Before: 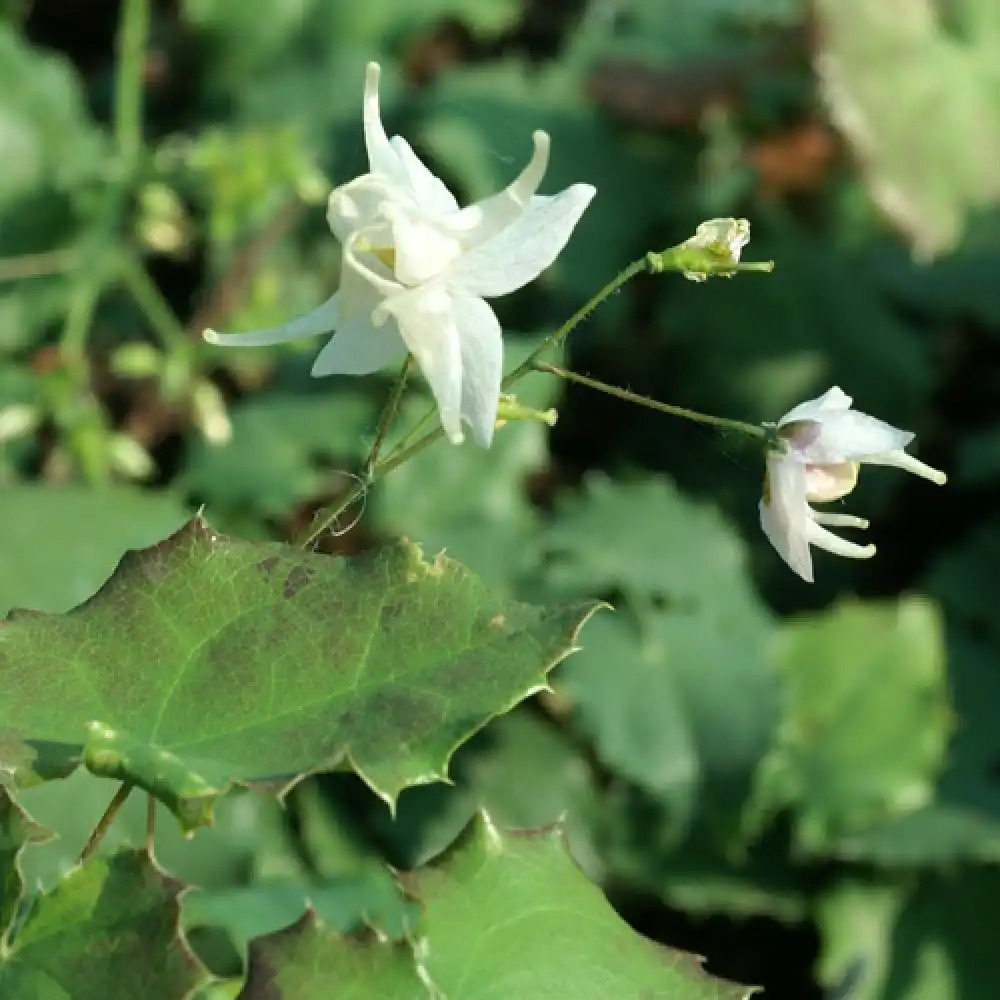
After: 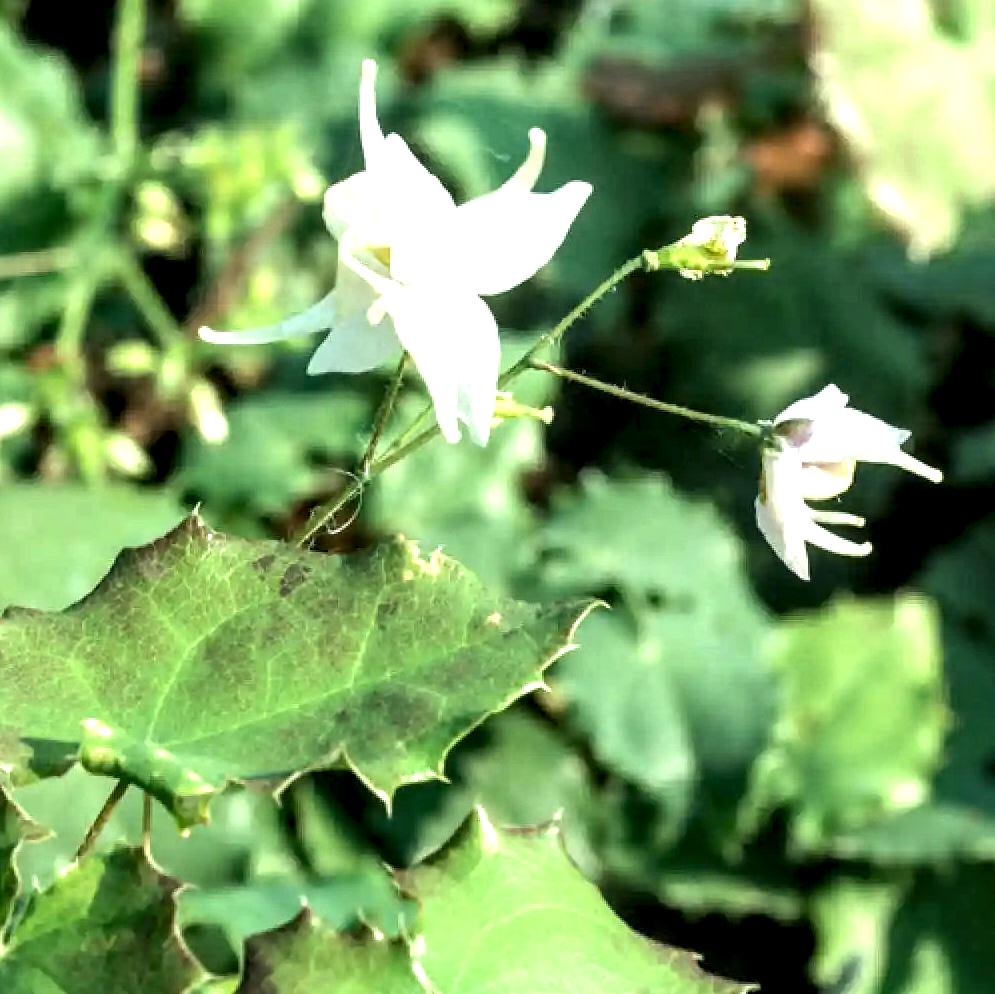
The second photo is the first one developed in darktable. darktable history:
crop and rotate: left 0.447%, top 0.246%, bottom 0.259%
exposure: black level correction 0, exposure 1.001 EV, compensate exposure bias true, compensate highlight preservation false
local contrast: highlights 65%, shadows 54%, detail 169%, midtone range 0.51
